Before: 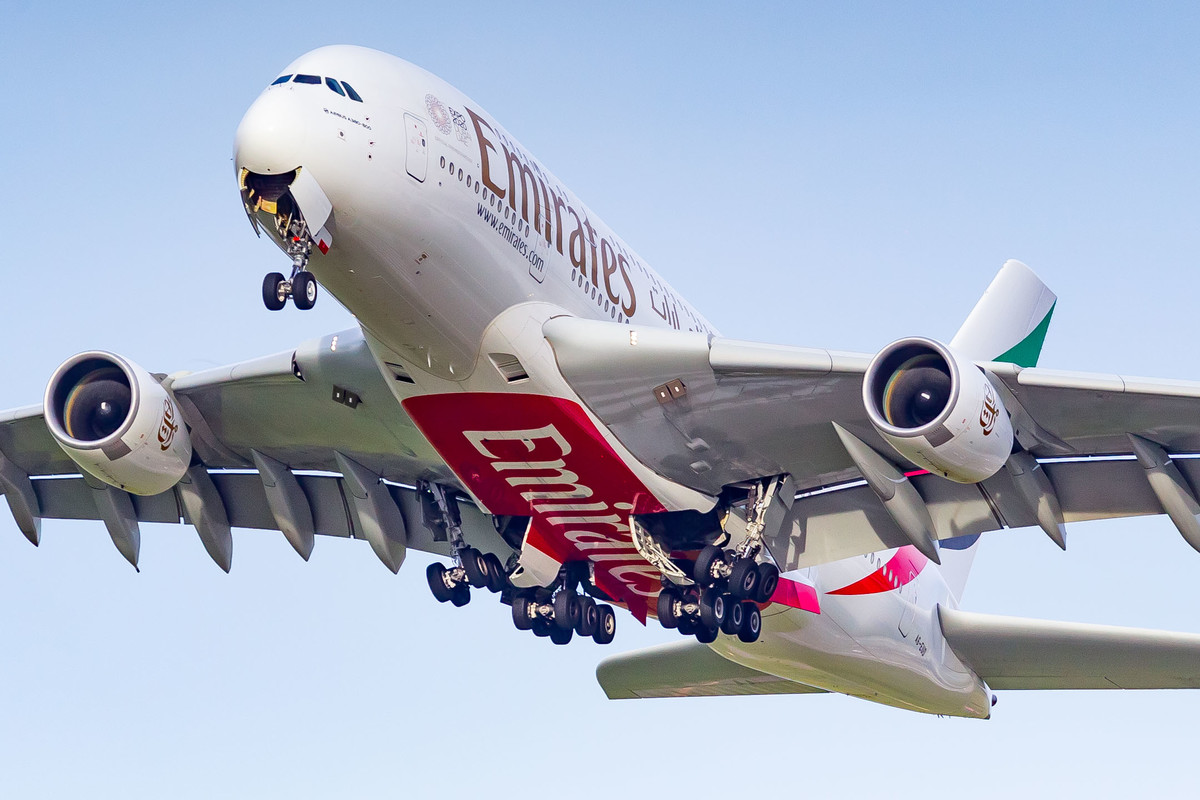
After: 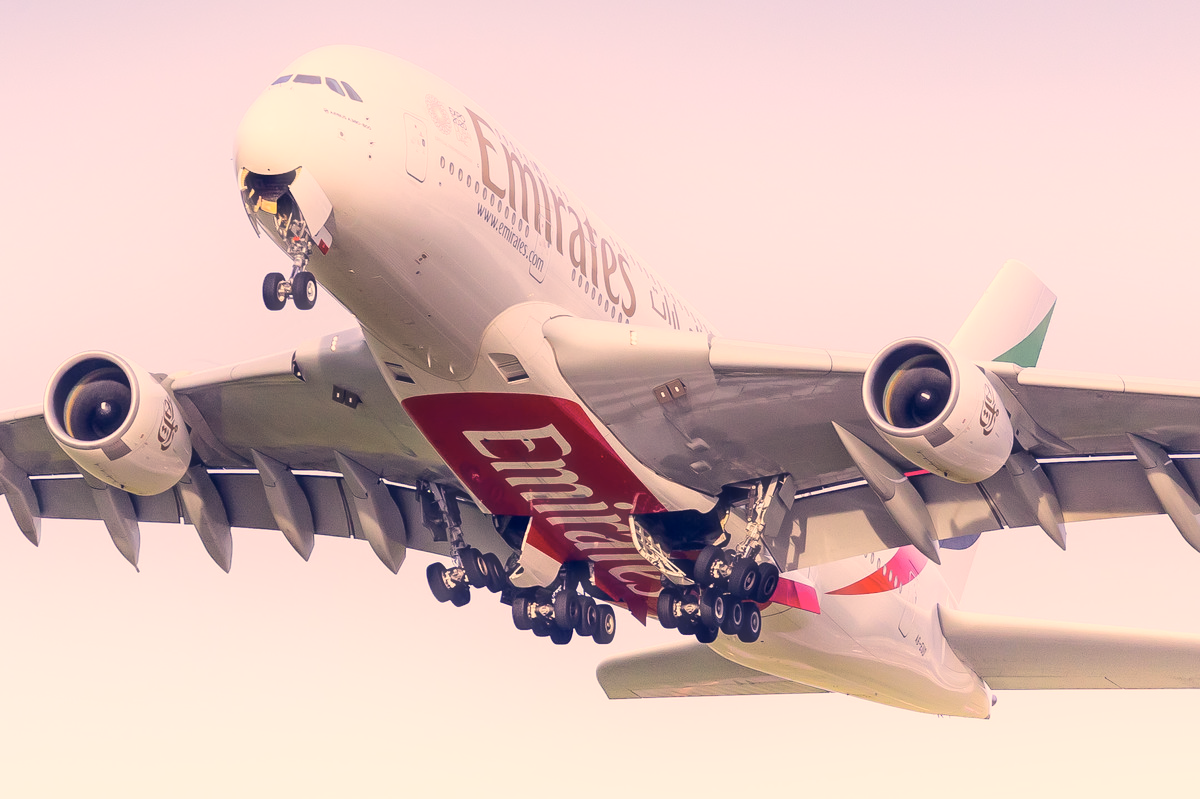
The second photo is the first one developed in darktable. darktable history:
shadows and highlights: highlights 69.51, soften with gaussian
tone equalizer: on, module defaults
crop: bottom 0.061%
haze removal: strength -0.11, compatibility mode true, adaptive false
color correction: highlights a* 20.33, highlights b* 27.36, shadows a* 3.32, shadows b* -17.05, saturation 0.764
